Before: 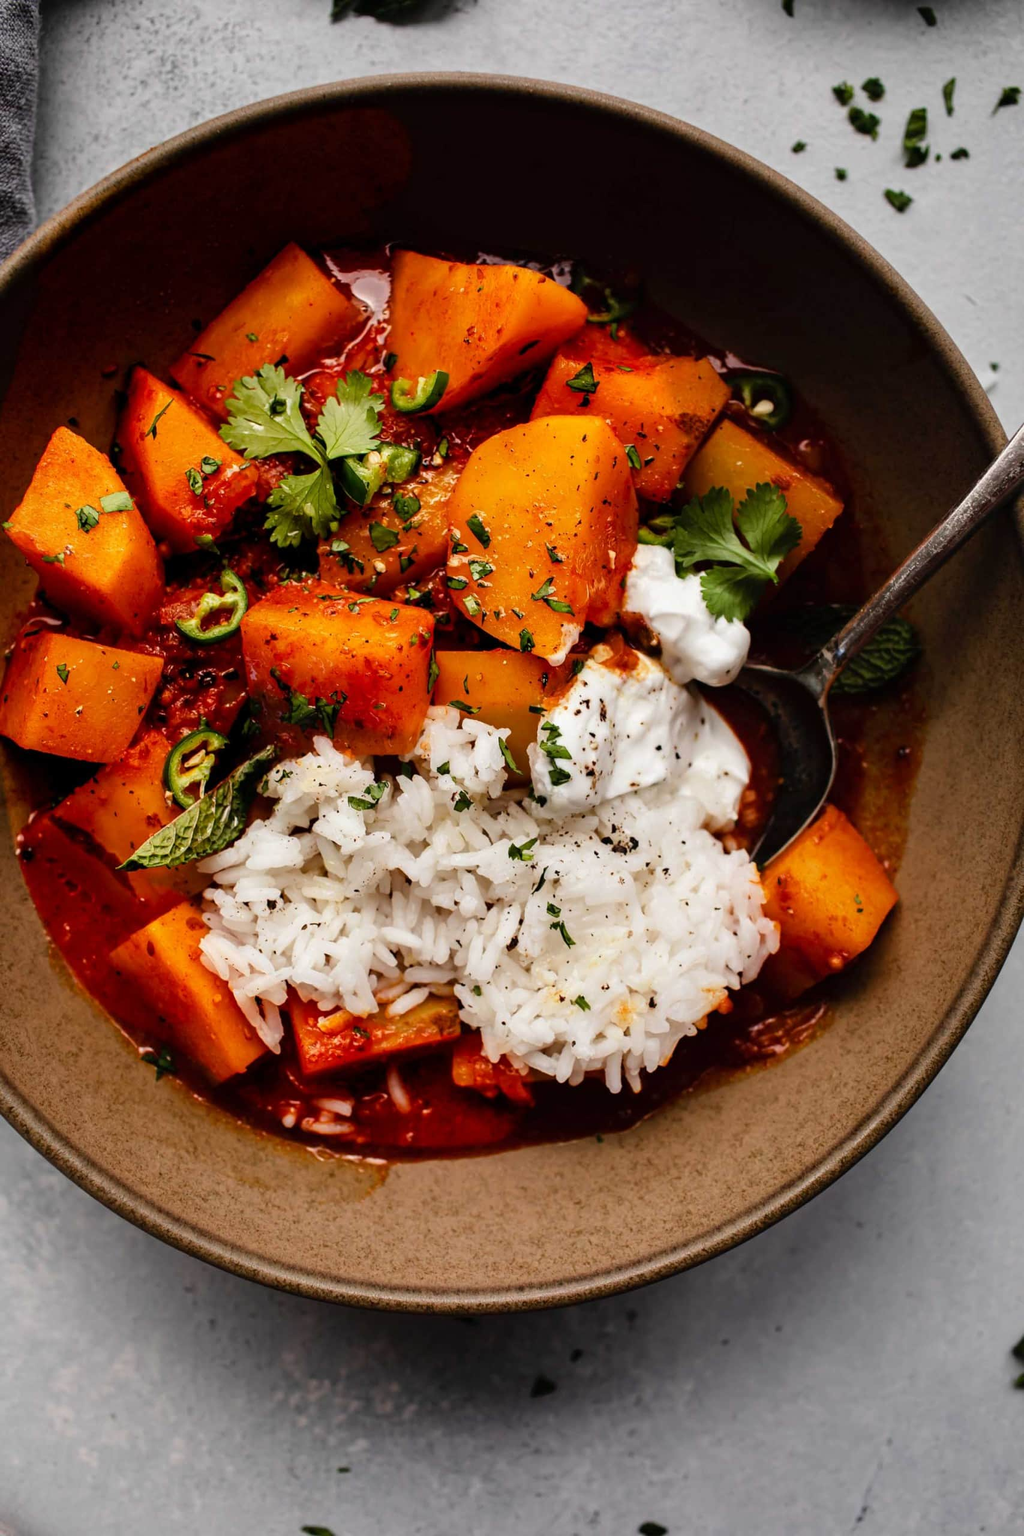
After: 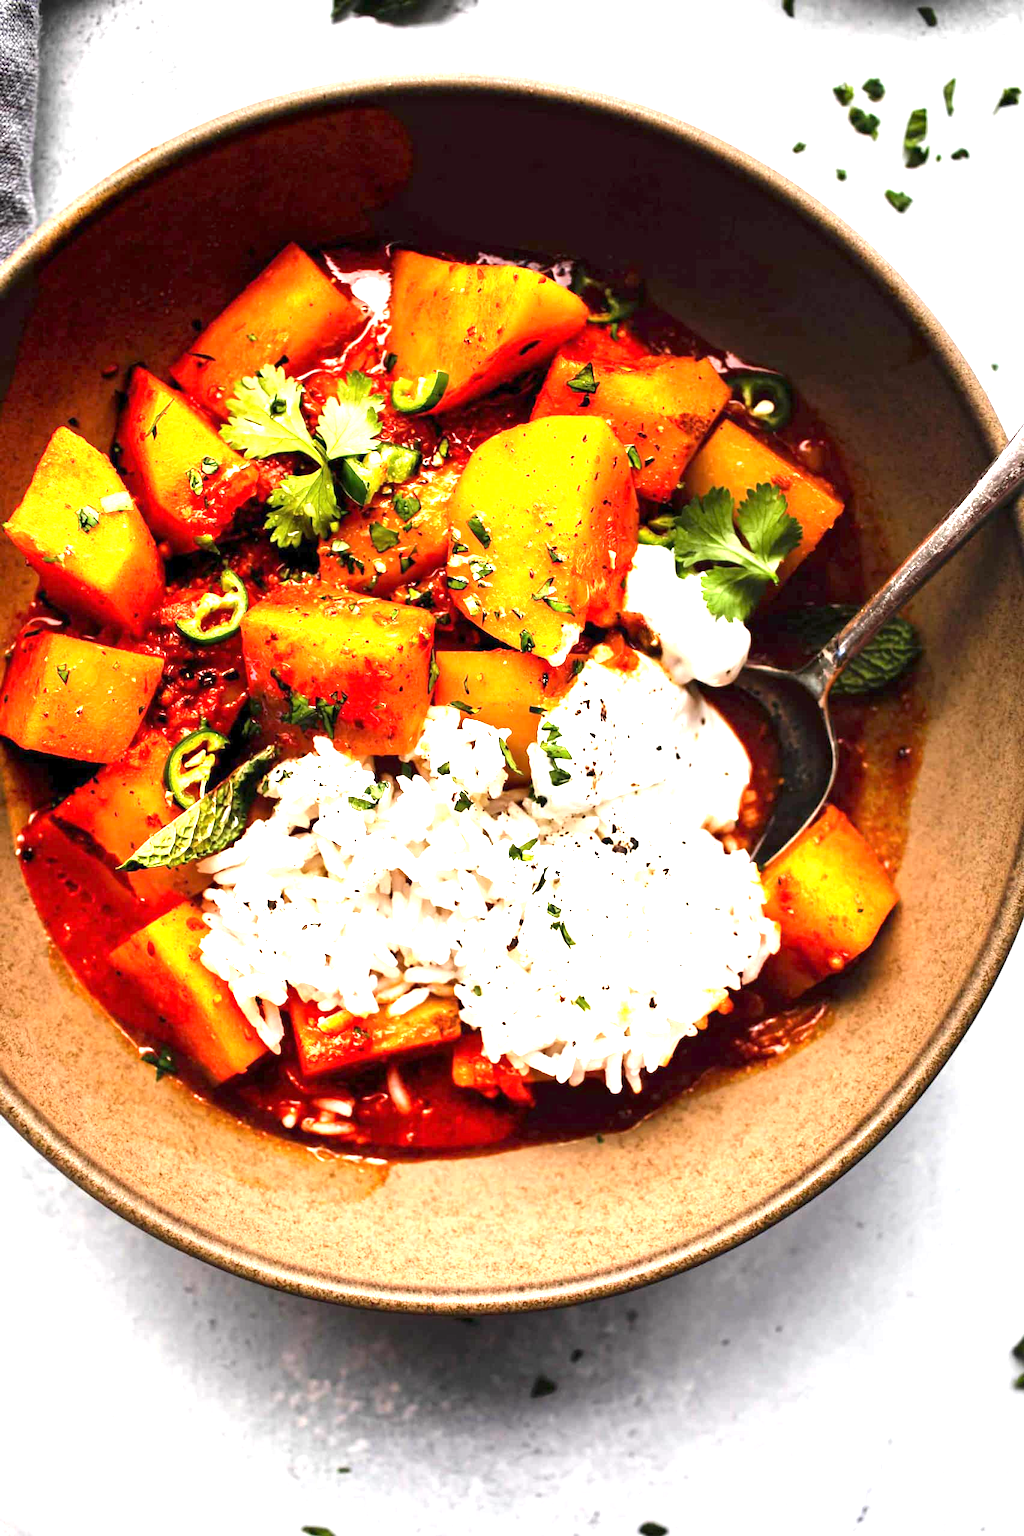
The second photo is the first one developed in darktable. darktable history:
exposure: exposure 2.024 EV, compensate highlight preservation false
